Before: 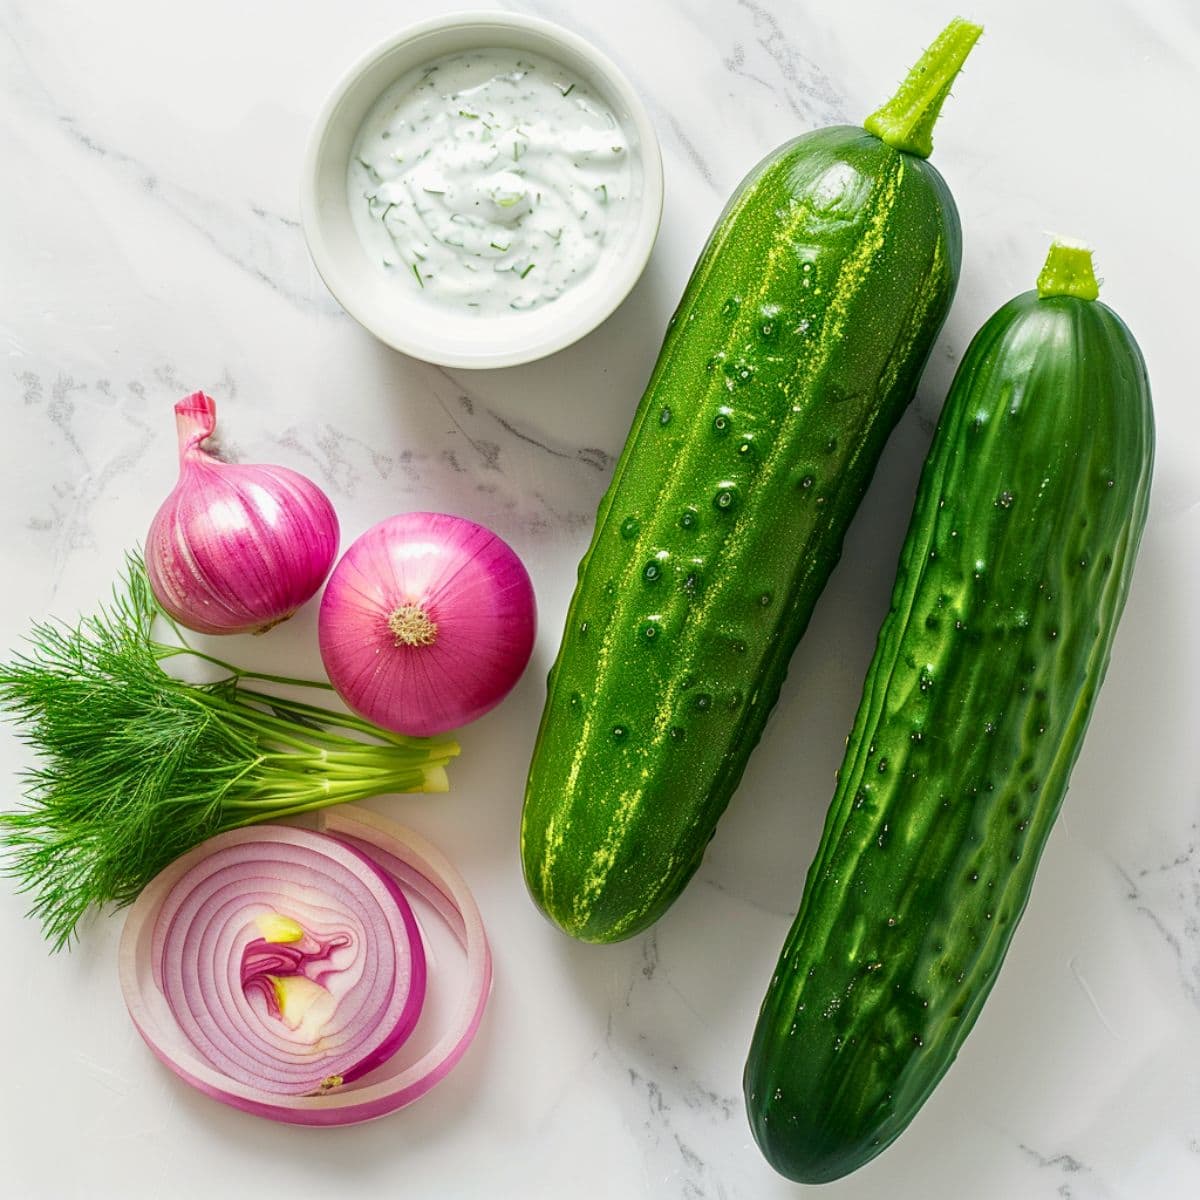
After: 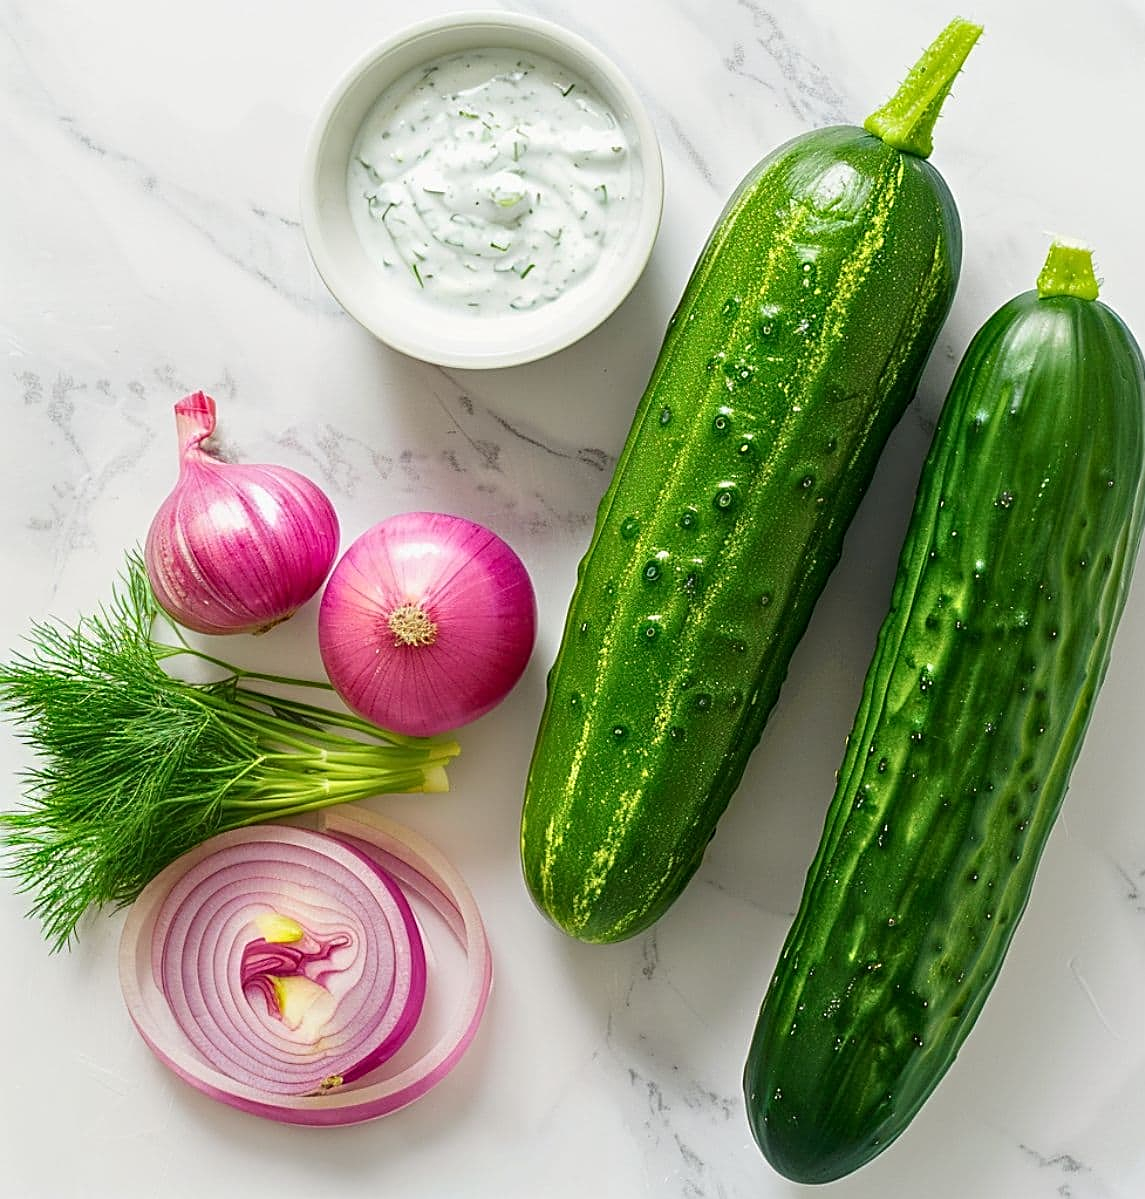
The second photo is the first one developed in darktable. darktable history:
crop: right 4.544%, bottom 0.022%
sharpen: on, module defaults
tone equalizer: on, module defaults
